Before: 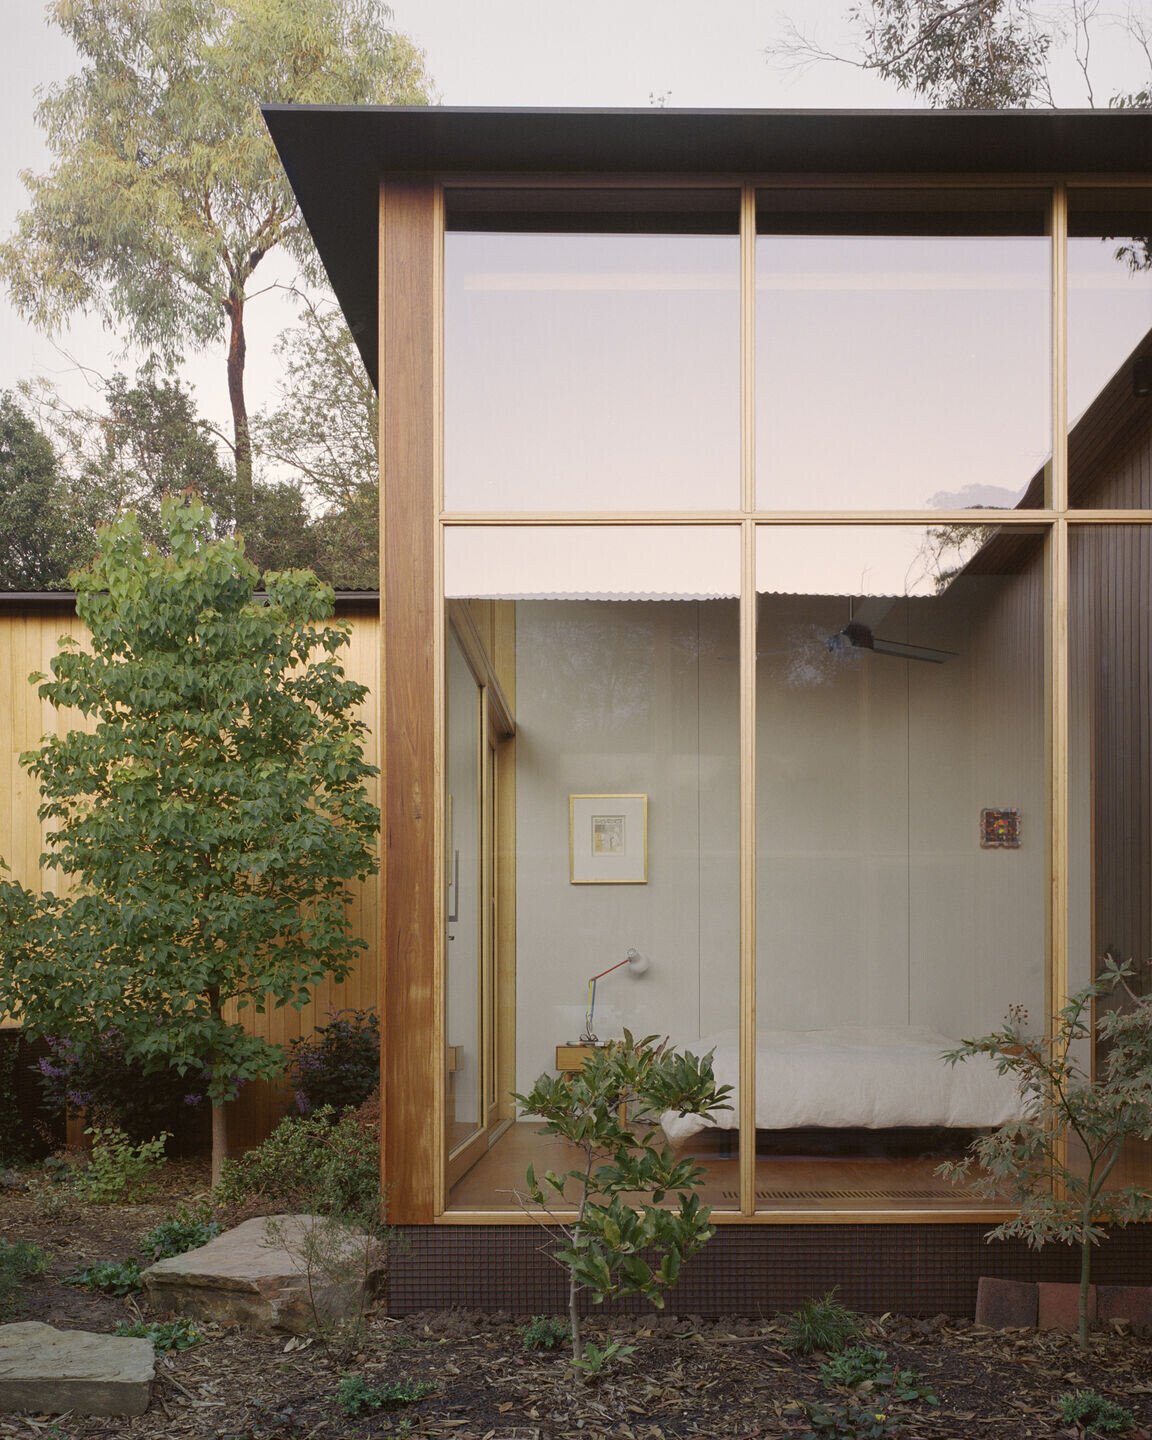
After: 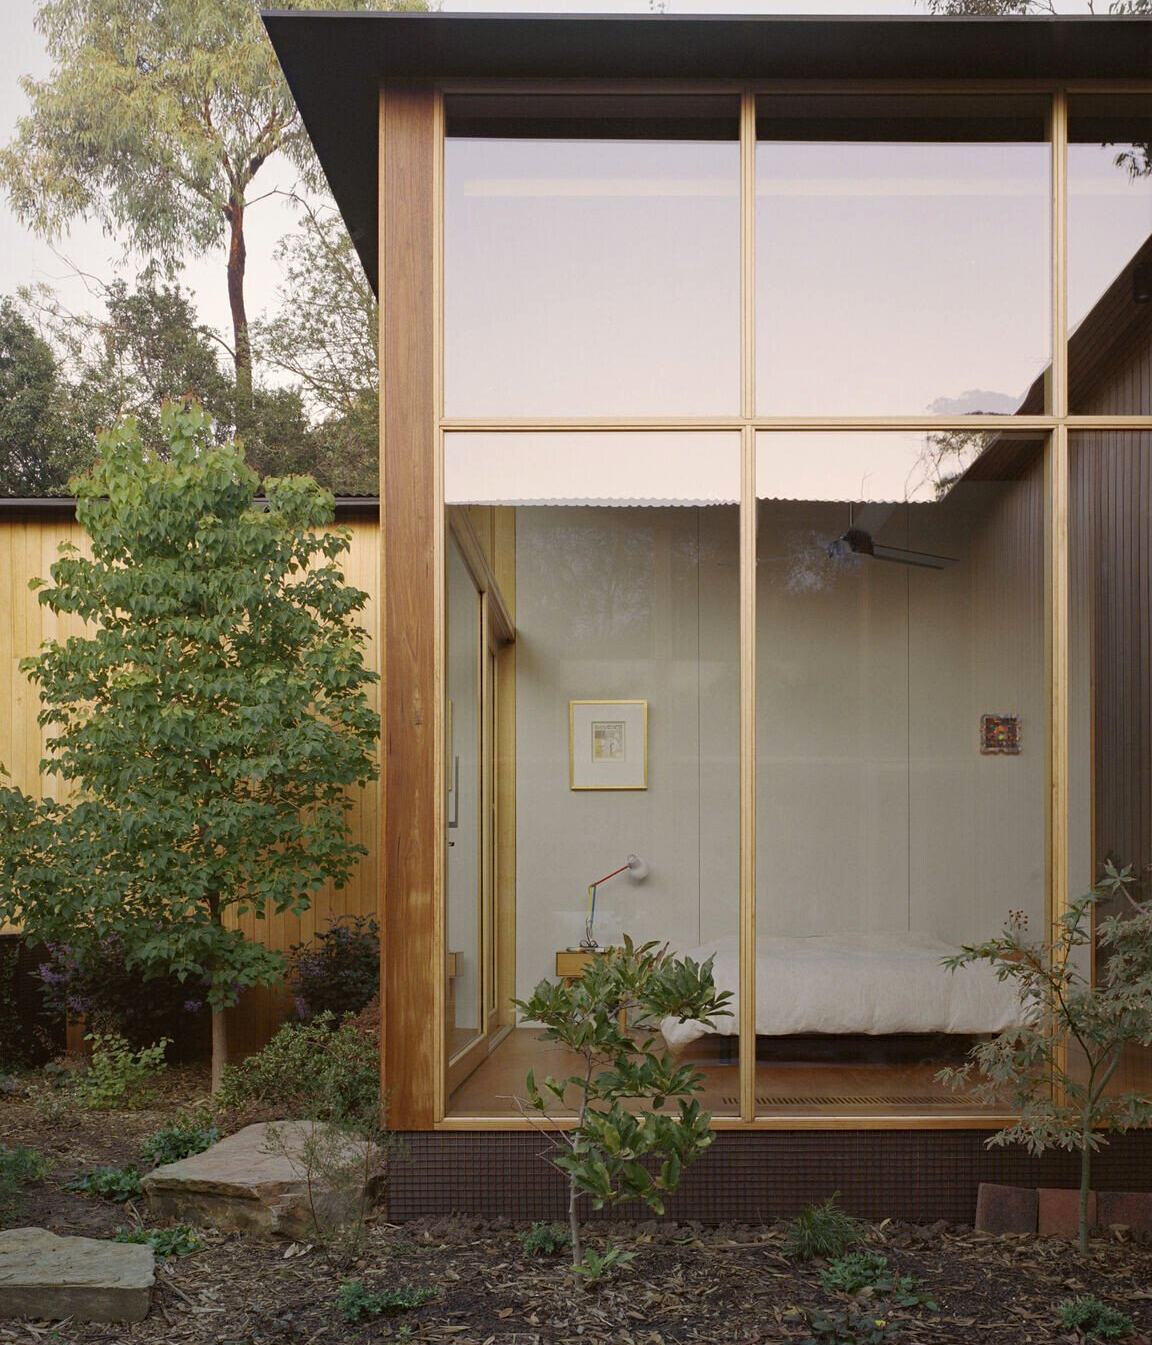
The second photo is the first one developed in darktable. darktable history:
haze removal: compatibility mode true, adaptive false
crop and rotate: top 6.546%
